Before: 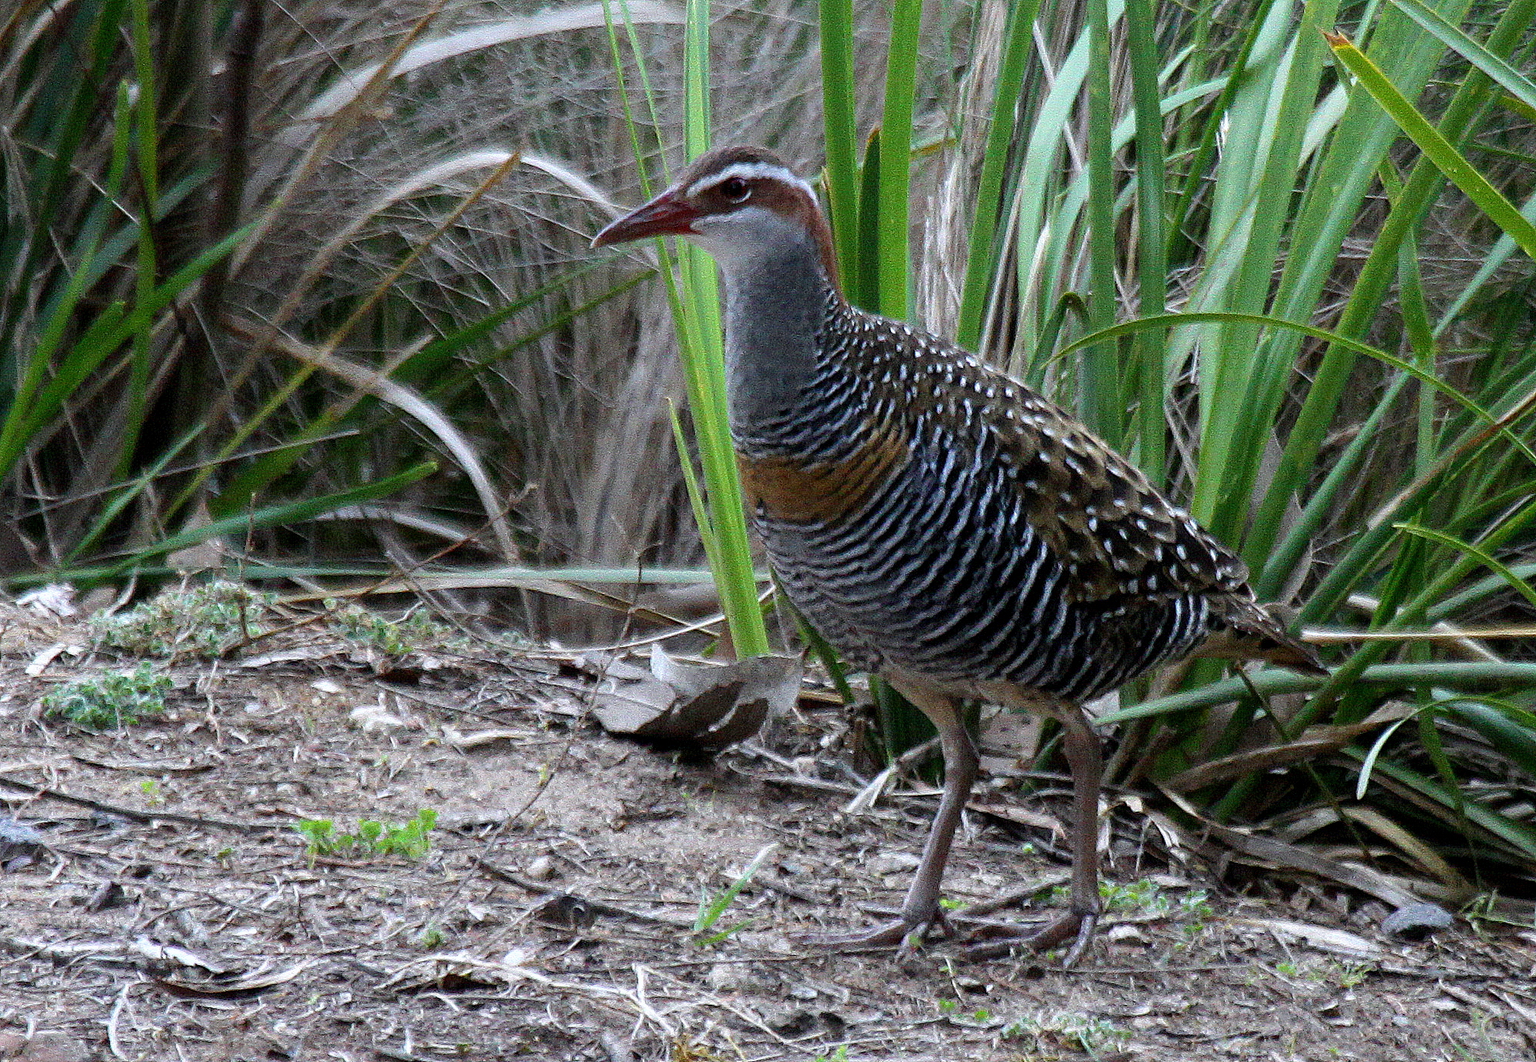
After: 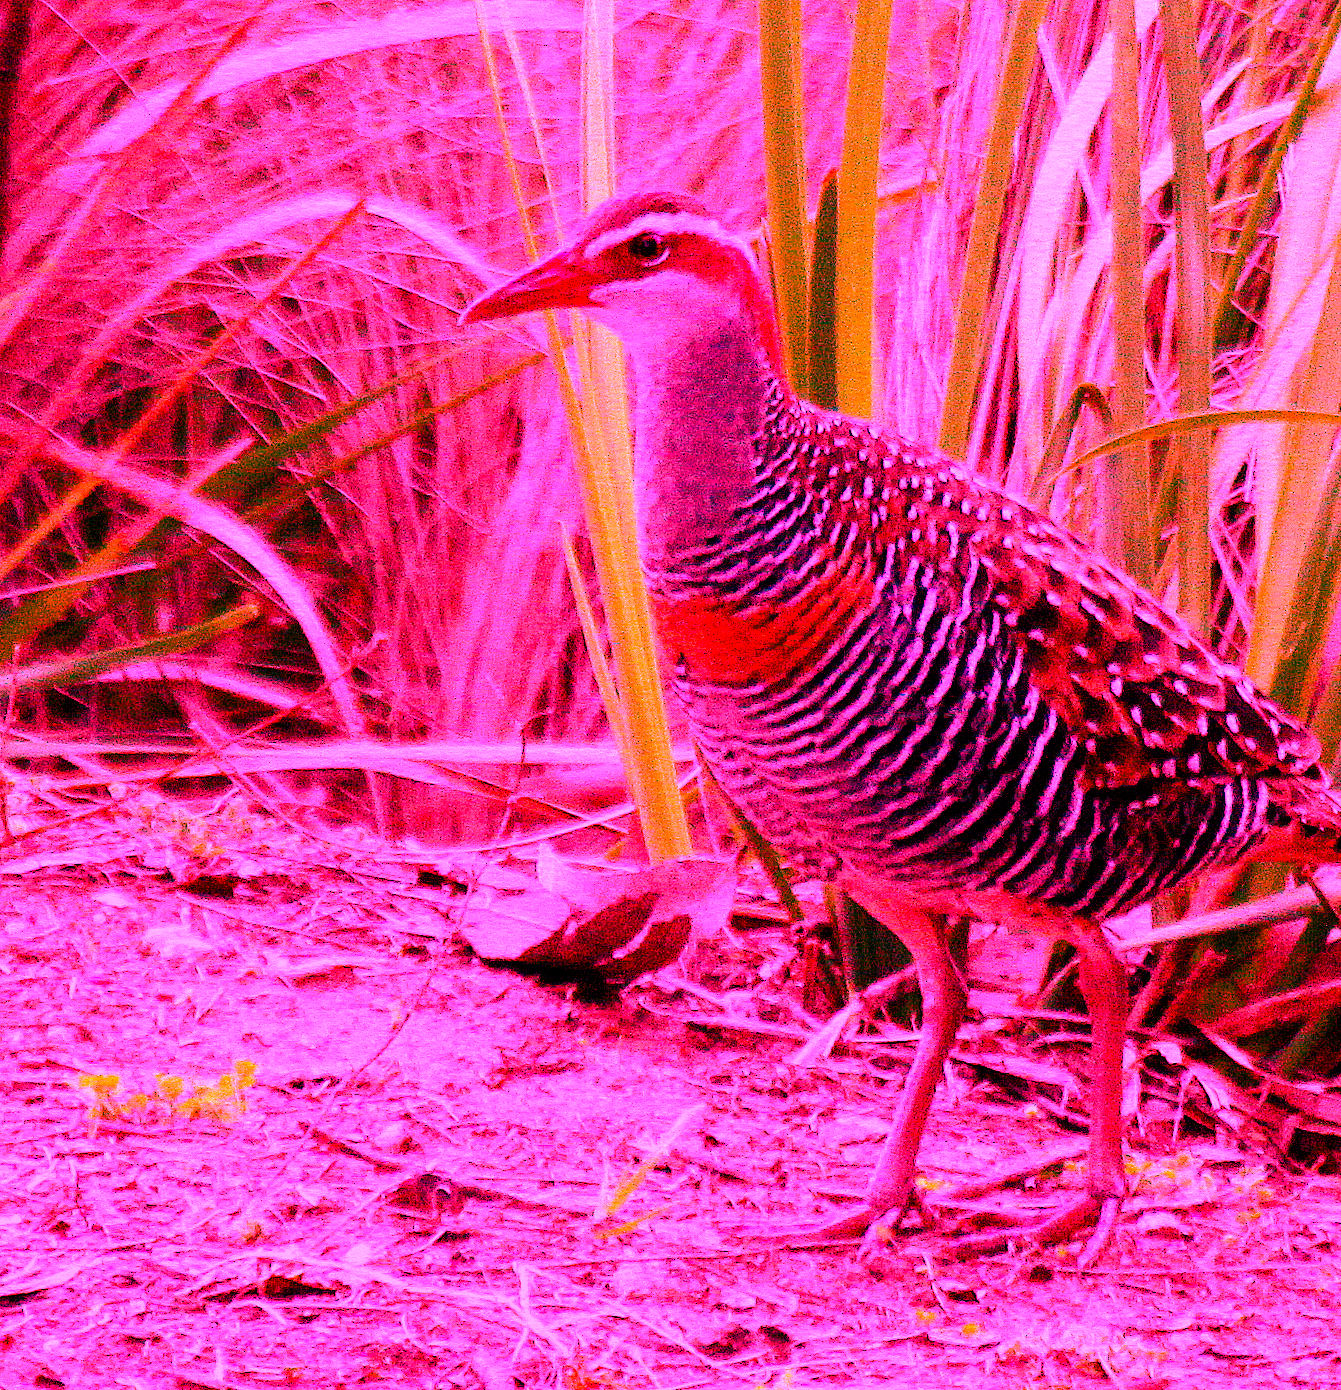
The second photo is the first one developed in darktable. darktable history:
crop and rotate: left 15.754%, right 17.579%
color balance rgb: linear chroma grading › shadows -8%, linear chroma grading › global chroma 10%, perceptual saturation grading › global saturation 2%, perceptual saturation grading › highlights -2%, perceptual saturation grading › mid-tones 4%, perceptual saturation grading › shadows 8%, perceptual brilliance grading › global brilliance 2%, perceptual brilliance grading › highlights -4%, global vibrance 16%, saturation formula JzAzBz (2021)
white balance: red 4.26, blue 1.802
